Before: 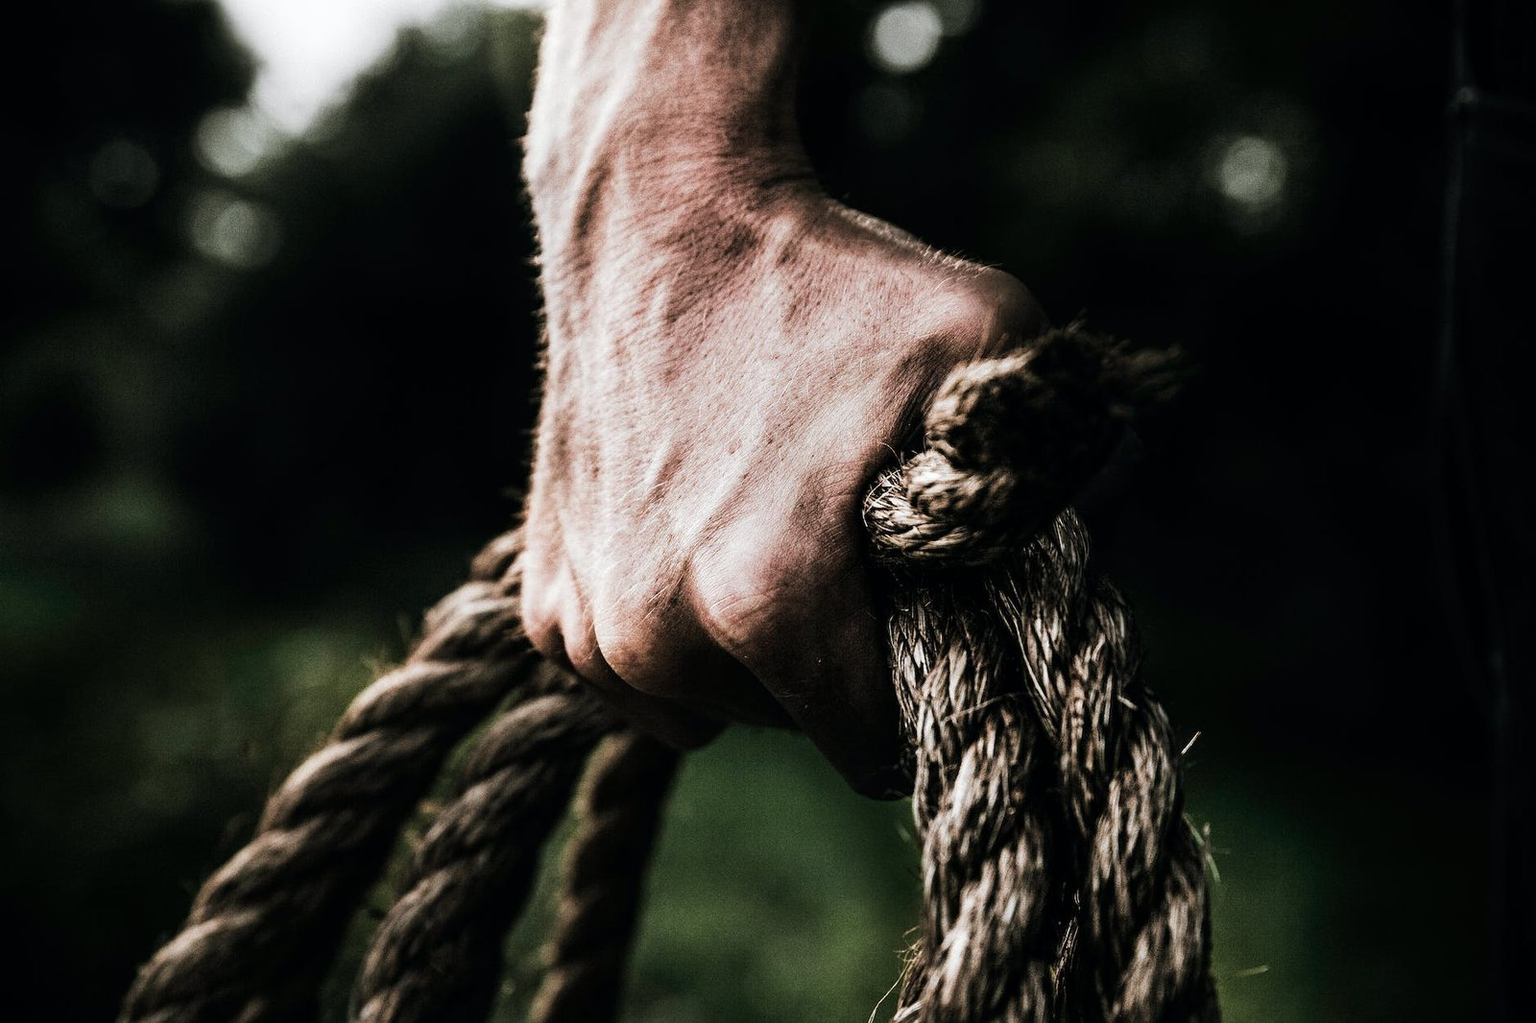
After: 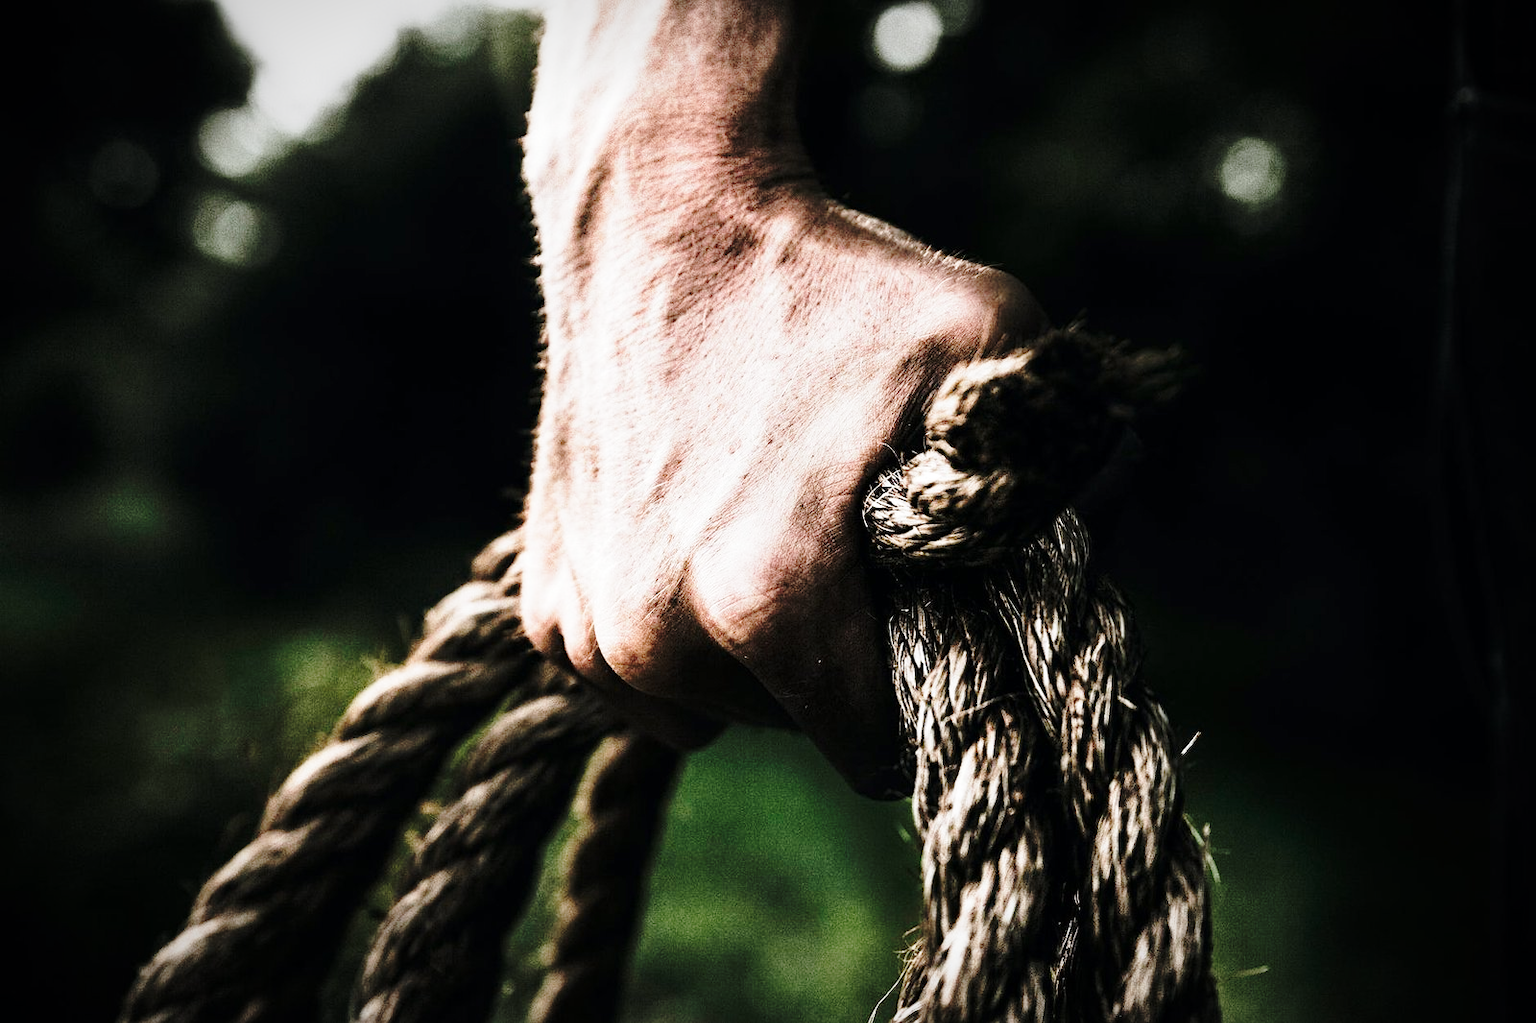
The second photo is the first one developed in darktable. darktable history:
base curve: curves: ch0 [(0, 0) (0.032, 0.037) (0.105, 0.228) (0.435, 0.76) (0.856, 0.983) (1, 1)], preserve colors none
vignetting: brightness -0.409, saturation -0.298, automatic ratio true, unbound false
